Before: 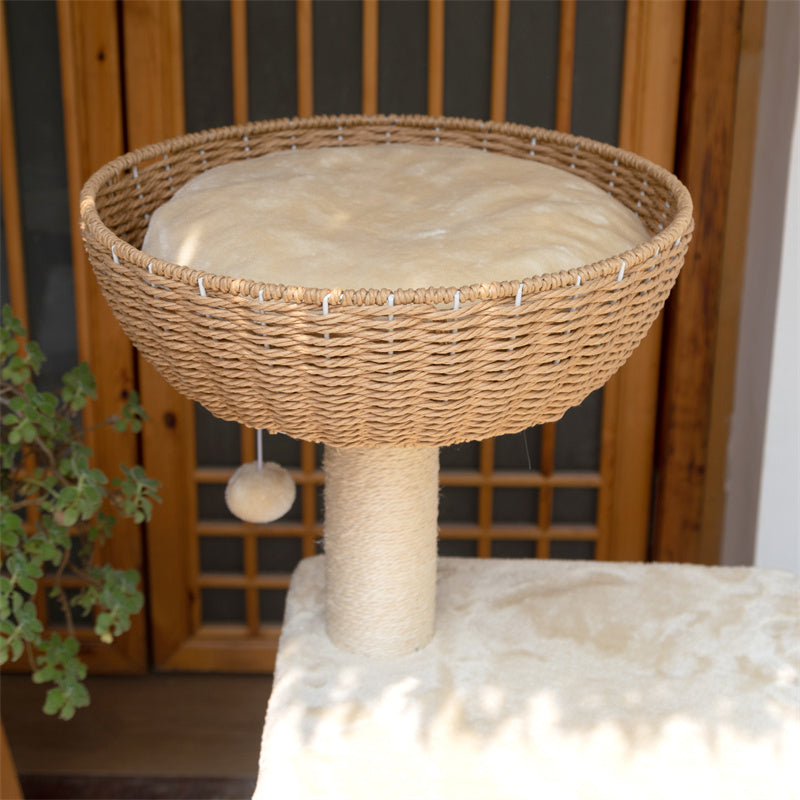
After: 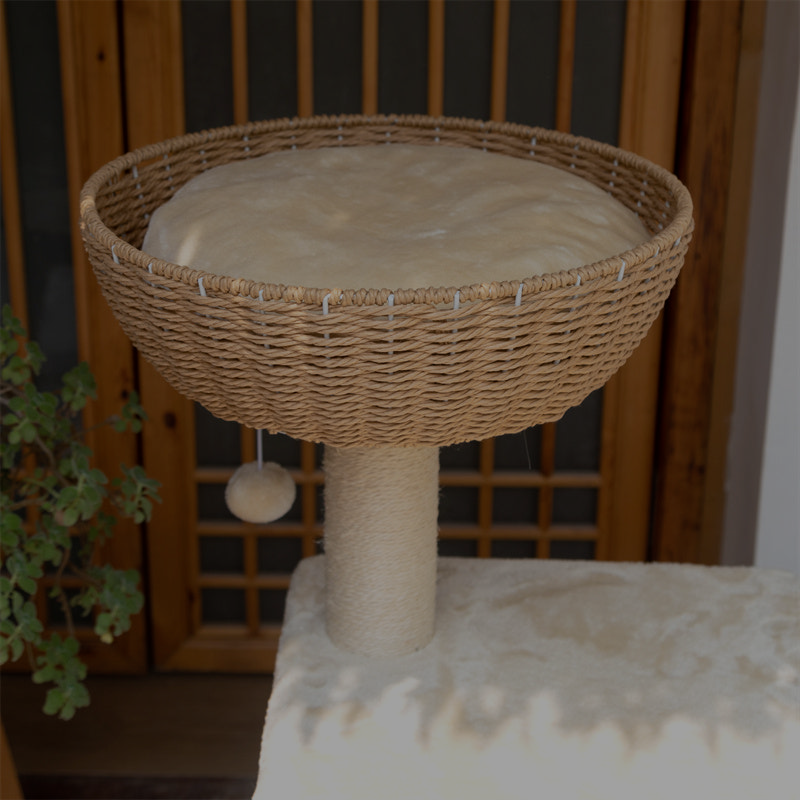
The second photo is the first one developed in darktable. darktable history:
exposure: exposure -1.483 EV, compensate highlight preservation false
